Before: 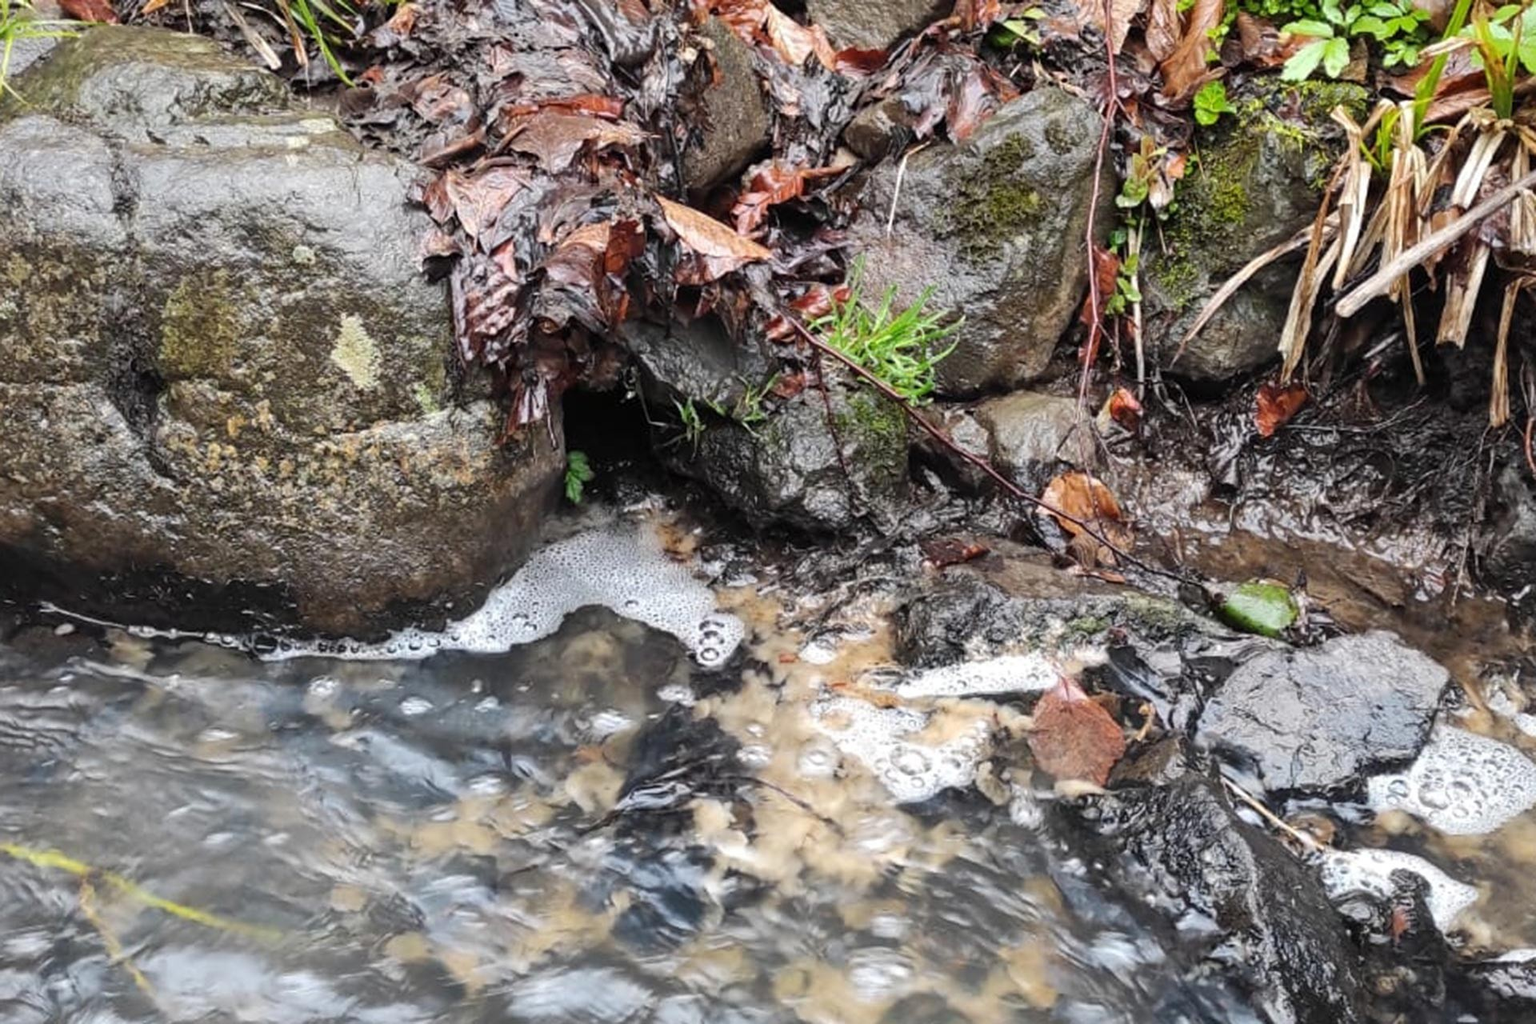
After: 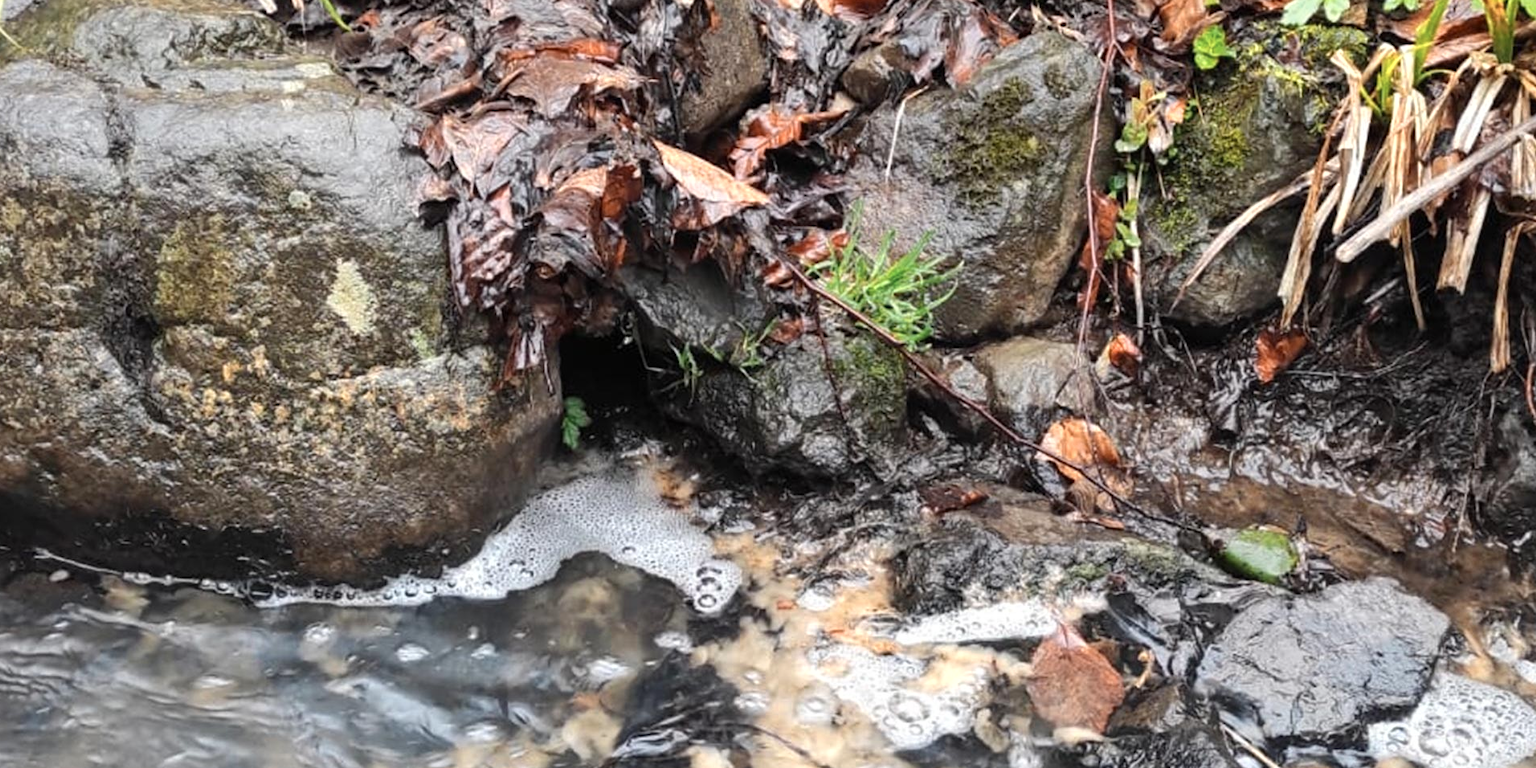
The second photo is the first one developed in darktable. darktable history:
color zones: curves: ch0 [(0.018, 0.548) (0.197, 0.654) (0.425, 0.447) (0.605, 0.658) (0.732, 0.579)]; ch1 [(0.105, 0.531) (0.224, 0.531) (0.386, 0.39) (0.618, 0.456) (0.732, 0.456) (0.956, 0.421)]; ch2 [(0.039, 0.583) (0.215, 0.465) (0.399, 0.544) (0.465, 0.548) (0.614, 0.447) (0.724, 0.43) (0.882, 0.623) (0.956, 0.632)]
crop: left 0.387%, top 5.469%, bottom 19.809%
